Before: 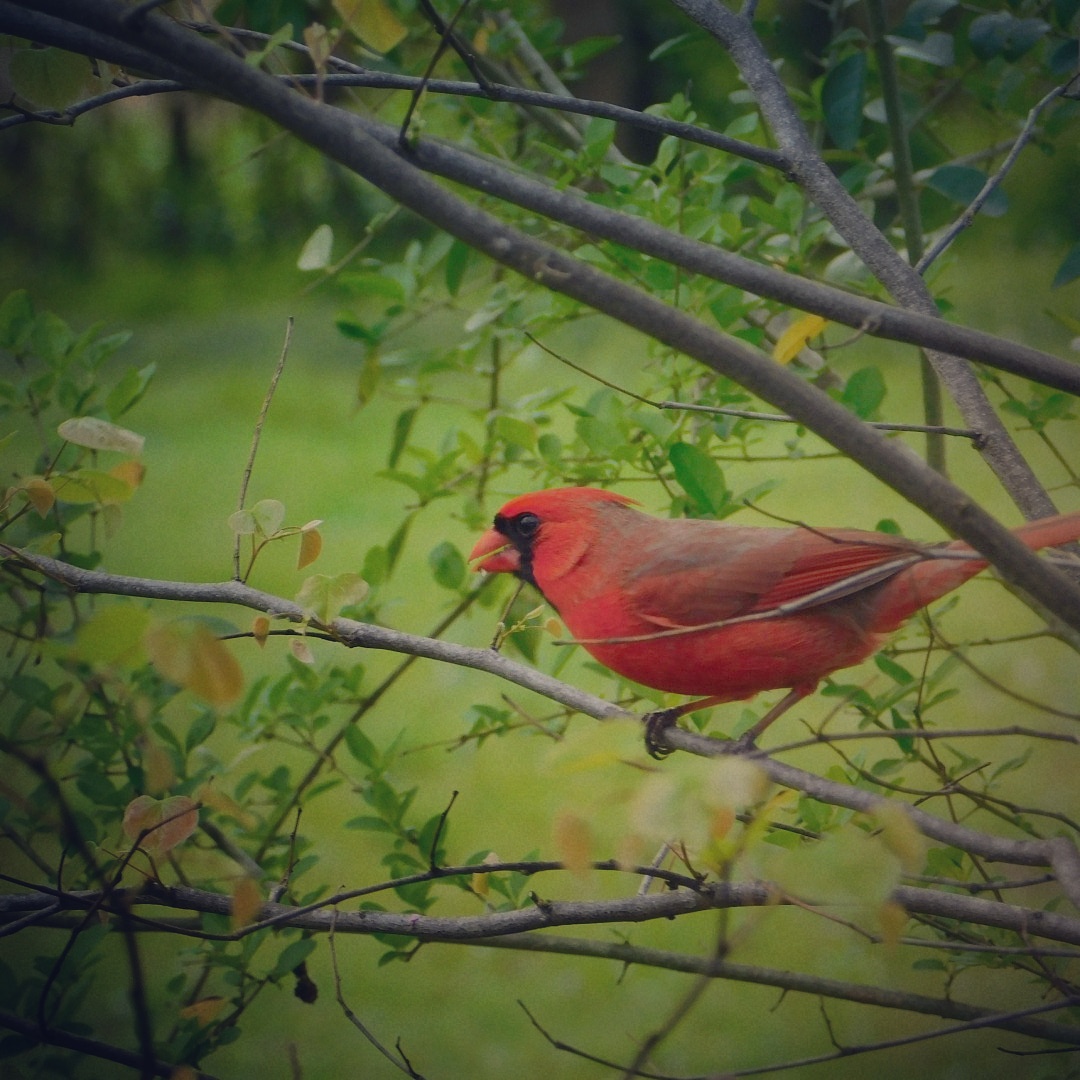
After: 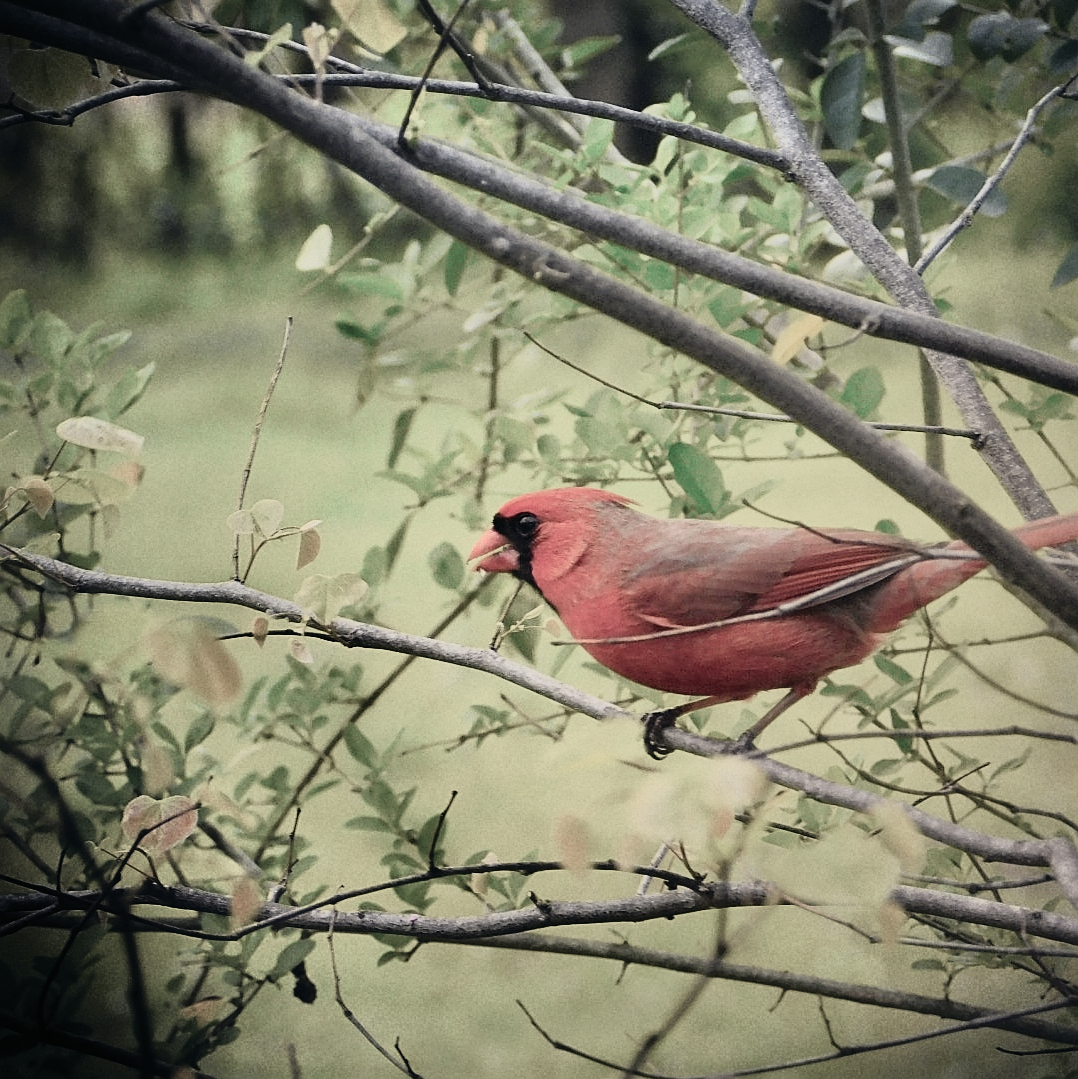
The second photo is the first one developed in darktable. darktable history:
contrast brightness saturation: contrast 0.57, brightness 0.57, saturation -0.34
sharpen: on, module defaults
crop and rotate: left 0.126%
filmic rgb: middle gray luminance 18.42%, black relative exposure -9 EV, white relative exposure 3.75 EV, threshold 6 EV, target black luminance 0%, hardness 4.85, latitude 67.35%, contrast 0.955, highlights saturation mix 20%, shadows ↔ highlights balance 21.36%, add noise in highlights 0, preserve chrominance luminance Y, color science v3 (2019), use custom middle-gray values true, iterations of high-quality reconstruction 0, contrast in highlights soft, enable highlight reconstruction true
tone curve: curves: ch0 [(0, 0.009) (0.105, 0.054) (0.195, 0.132) (0.289, 0.278) (0.384, 0.391) (0.513, 0.53) (0.66, 0.667) (0.895, 0.863) (1, 0.919)]; ch1 [(0, 0) (0.161, 0.092) (0.35, 0.33) (0.403, 0.395) (0.456, 0.469) (0.502, 0.499) (0.519, 0.514) (0.576, 0.584) (0.642, 0.658) (0.701, 0.742) (1, 0.942)]; ch2 [(0, 0) (0.371, 0.362) (0.437, 0.437) (0.501, 0.5) (0.53, 0.528) (0.569, 0.564) (0.619, 0.58) (0.883, 0.752) (1, 0.929)], color space Lab, independent channels, preserve colors none
color balance: lift [0.998, 0.998, 1.001, 1.002], gamma [0.995, 1.025, 0.992, 0.975], gain [0.995, 1.02, 0.997, 0.98]
tone equalizer: -7 EV -0.63 EV, -6 EV 1 EV, -5 EV -0.45 EV, -4 EV 0.43 EV, -3 EV 0.41 EV, -2 EV 0.15 EV, -1 EV -0.15 EV, +0 EV -0.39 EV, smoothing diameter 25%, edges refinement/feathering 10, preserve details guided filter
